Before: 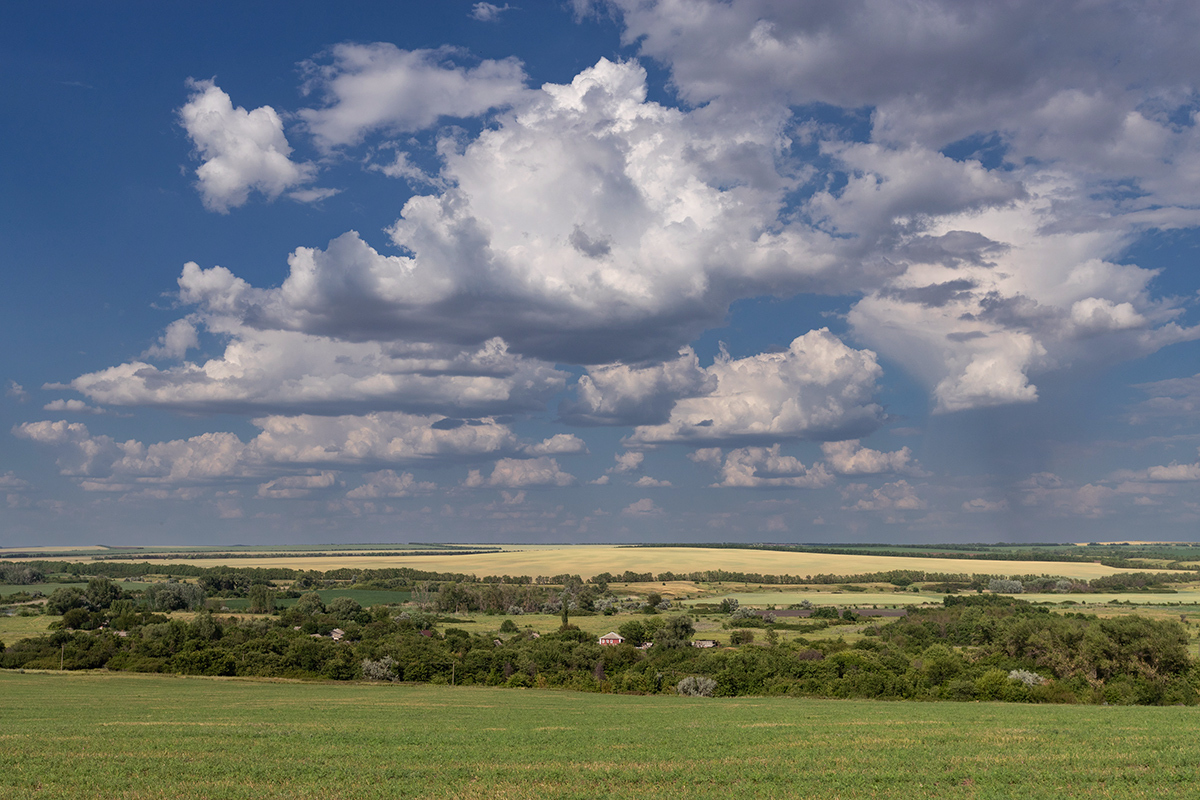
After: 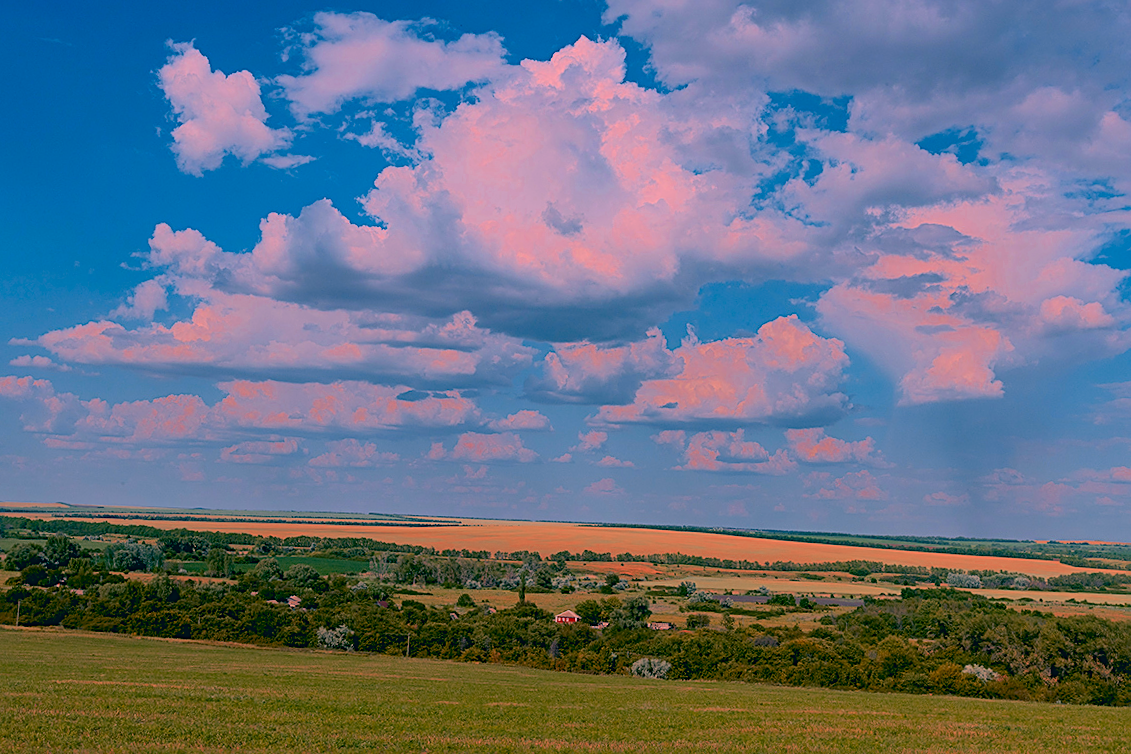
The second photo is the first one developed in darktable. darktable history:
color correction: highlights a* 16.92, highlights b* 0.233, shadows a* -15.28, shadows b* -13.76, saturation 1.56
color calibration: illuminant custom, x 0.348, y 0.364, temperature 4913.09 K
exposure: black level correction 0.011, compensate exposure bias true, compensate highlight preservation false
sharpen: on, module defaults
color zones: curves: ch0 [(0, 0.299) (0.25, 0.383) (0.456, 0.352) (0.736, 0.571)]; ch1 [(0, 0.63) (0.151, 0.568) (0.254, 0.416) (0.47, 0.558) (0.732, 0.37) (0.909, 0.492)]; ch2 [(0.004, 0.604) (0.158, 0.443) (0.257, 0.403) (0.761, 0.468)]
tone equalizer: edges refinement/feathering 500, mask exposure compensation -1.57 EV, preserve details no
crop and rotate: angle -2.34°
